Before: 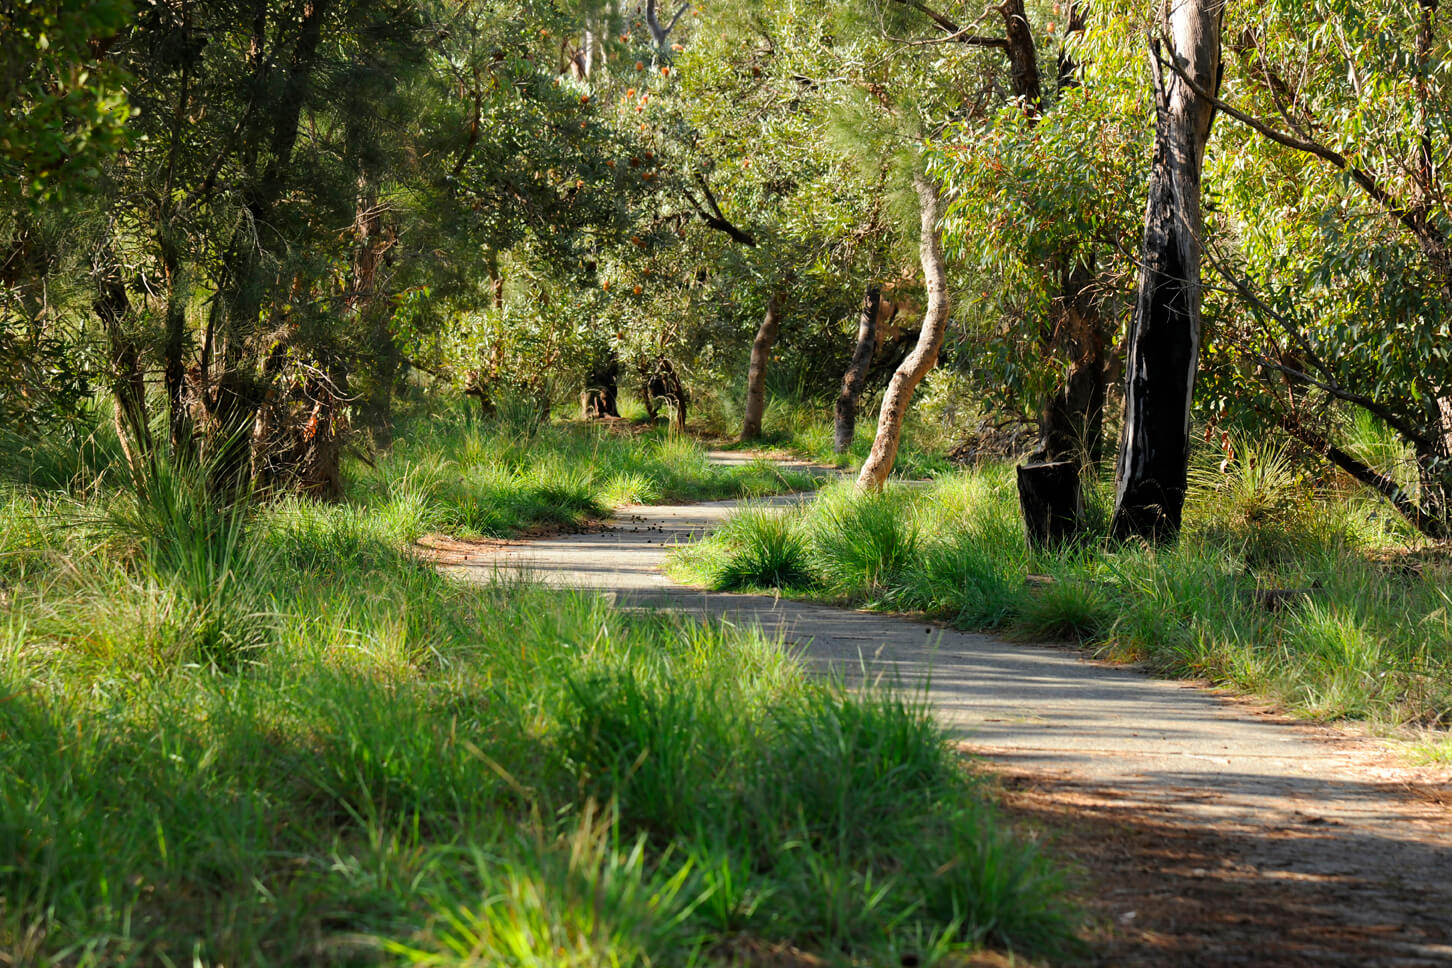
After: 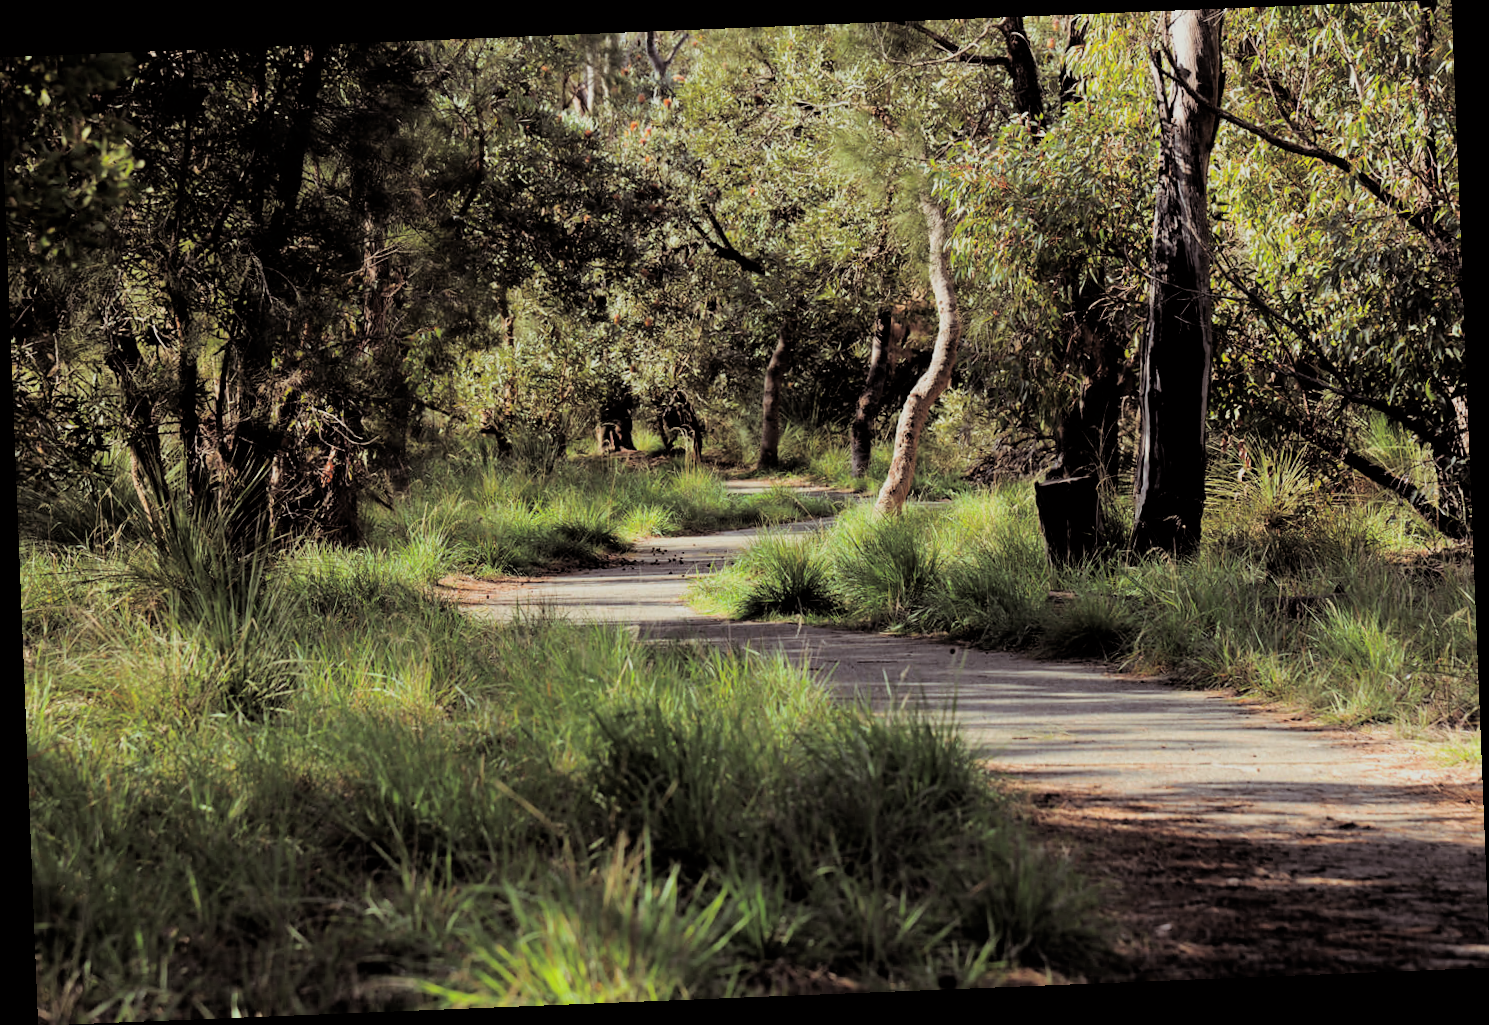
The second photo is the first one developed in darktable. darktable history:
split-toning: shadows › saturation 0.2
filmic rgb: black relative exposure -5 EV, hardness 2.88, contrast 1.1, highlights saturation mix -20%
rotate and perspective: rotation -2.29°, automatic cropping off
